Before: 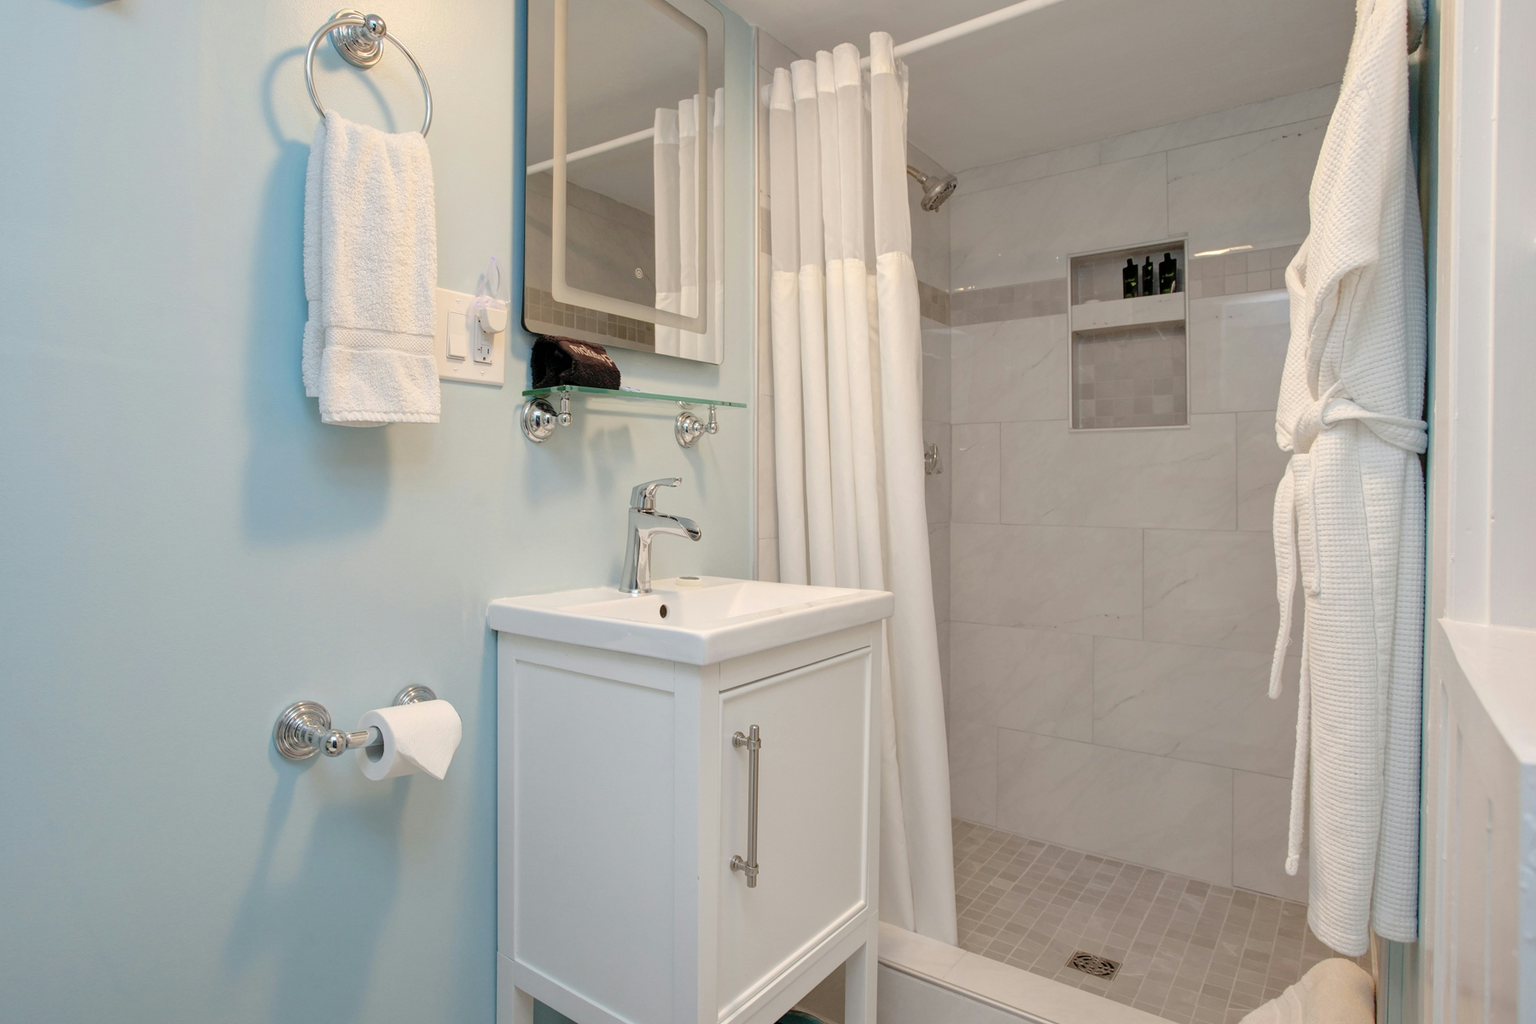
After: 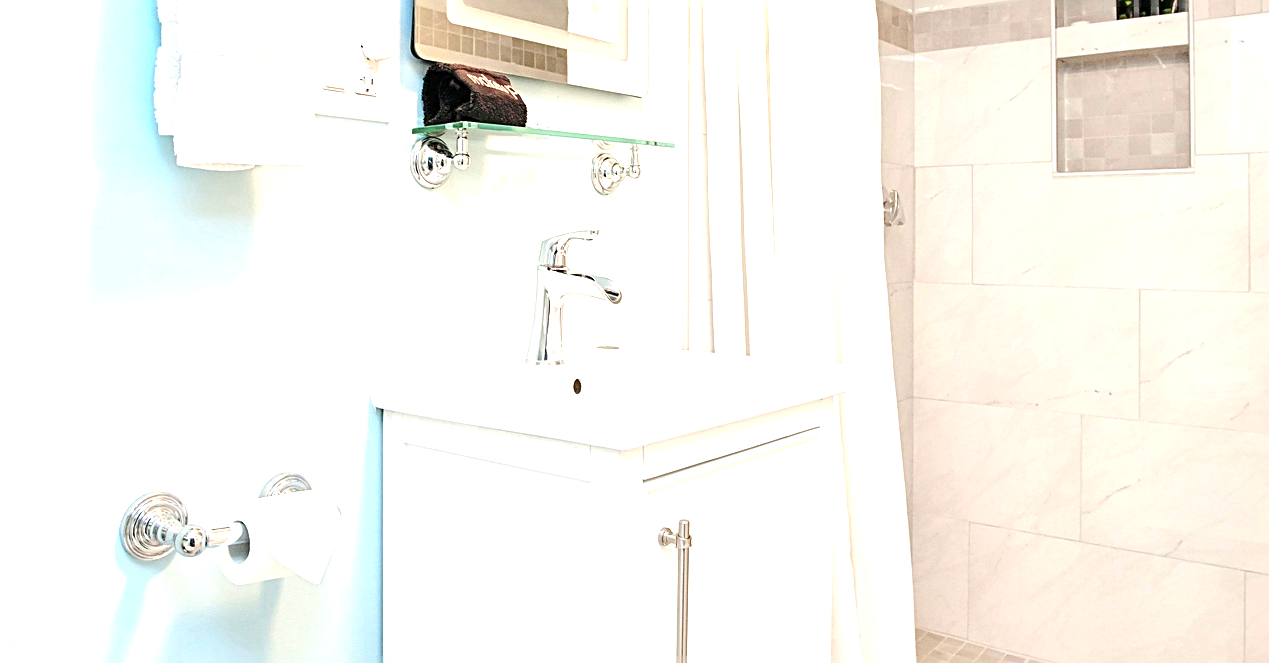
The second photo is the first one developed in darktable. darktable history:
exposure: black level correction 0, exposure 1.633 EV, compensate highlight preservation false
crop: left 11.161%, top 27.528%, right 18.309%, bottom 17.155%
sharpen: radius 2.656, amount 0.653
